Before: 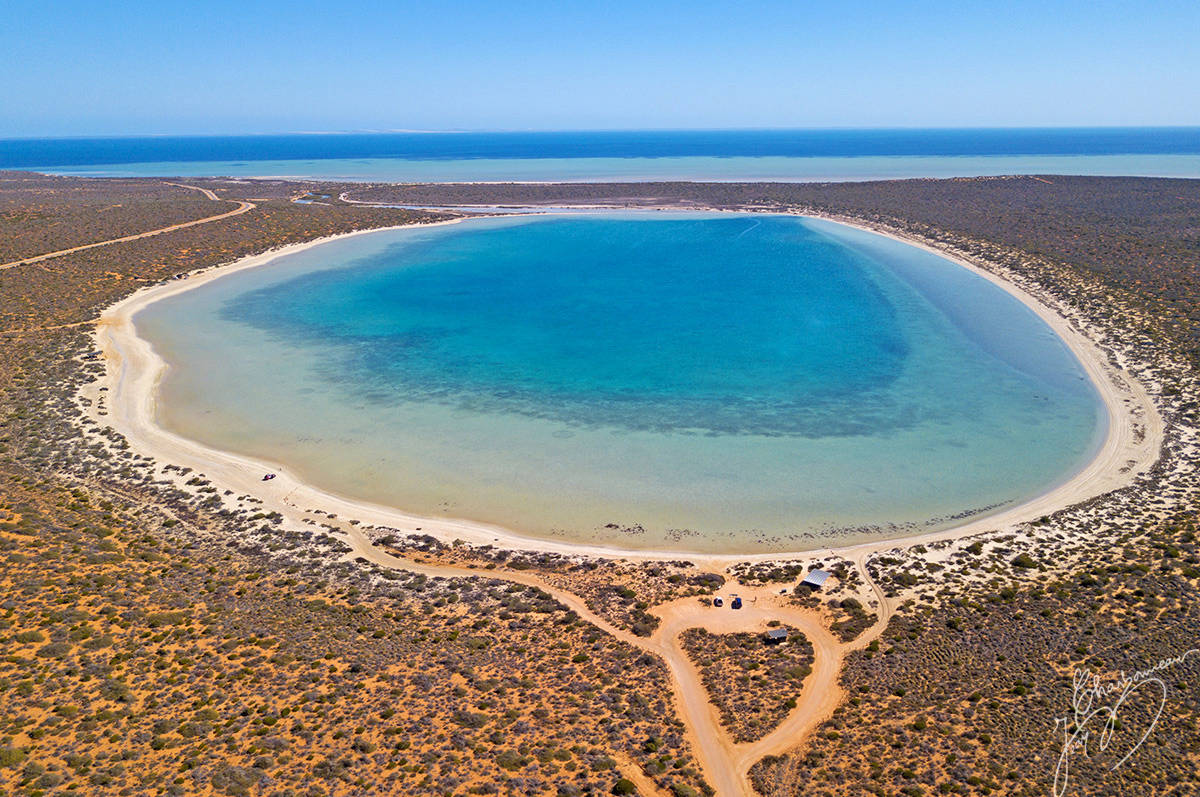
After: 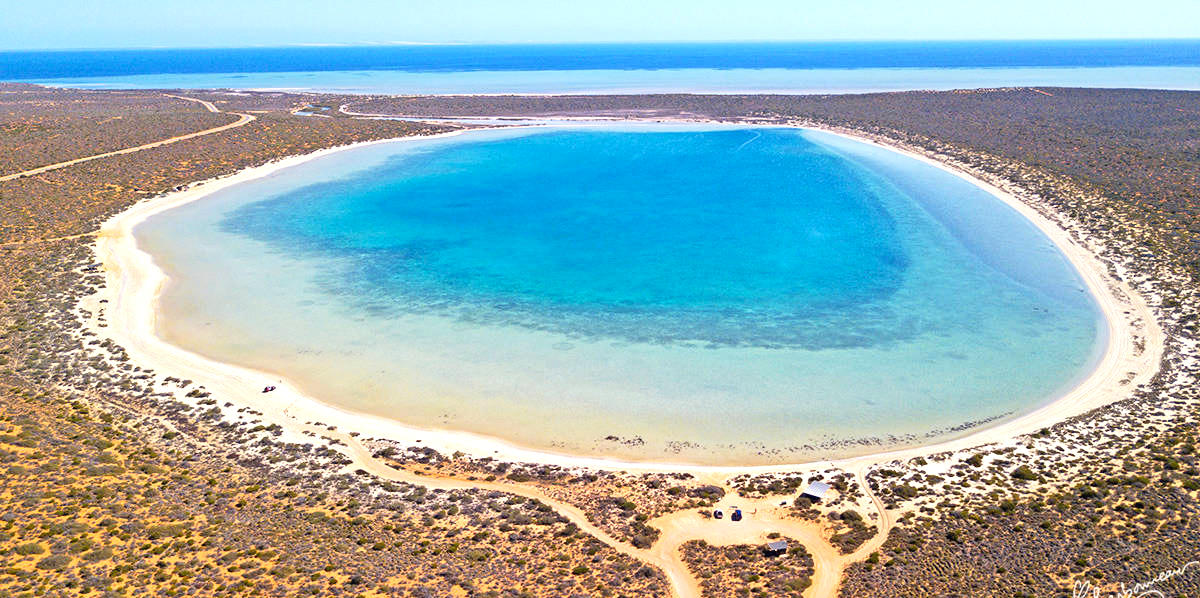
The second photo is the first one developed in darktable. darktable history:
crop: top 11.059%, bottom 13.873%
tone curve: curves: ch0 [(0, 0.012) (0.056, 0.046) (0.218, 0.213) (0.606, 0.62) (0.82, 0.846) (1, 1)]; ch1 [(0, 0) (0.226, 0.261) (0.403, 0.437) (0.469, 0.472) (0.495, 0.499) (0.508, 0.503) (0.545, 0.555) (0.59, 0.598) (0.686, 0.728) (1, 1)]; ch2 [(0, 0) (0.269, 0.299) (0.459, 0.45) (0.498, 0.499) (0.523, 0.512) (0.568, 0.558) (0.634, 0.617) (0.698, 0.677) (0.806, 0.769) (1, 1)], preserve colors none
exposure: exposure 0.666 EV, compensate exposure bias true, compensate highlight preservation false
